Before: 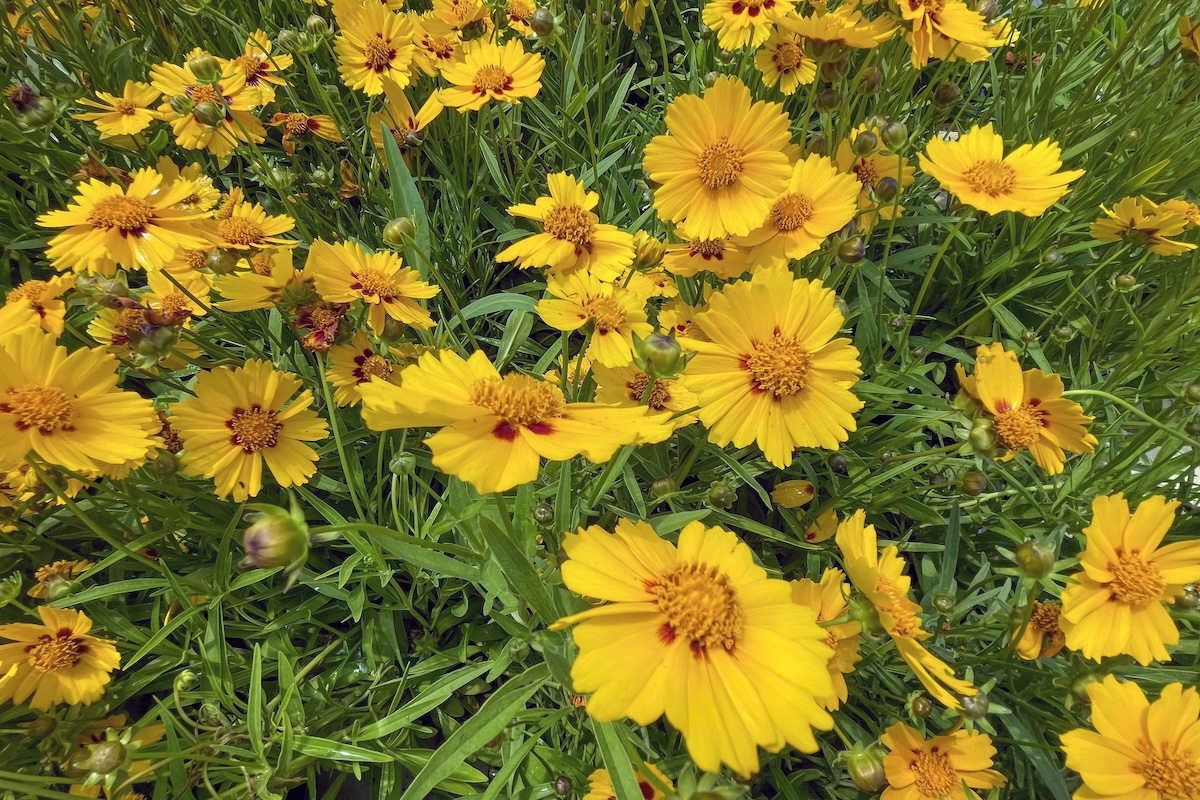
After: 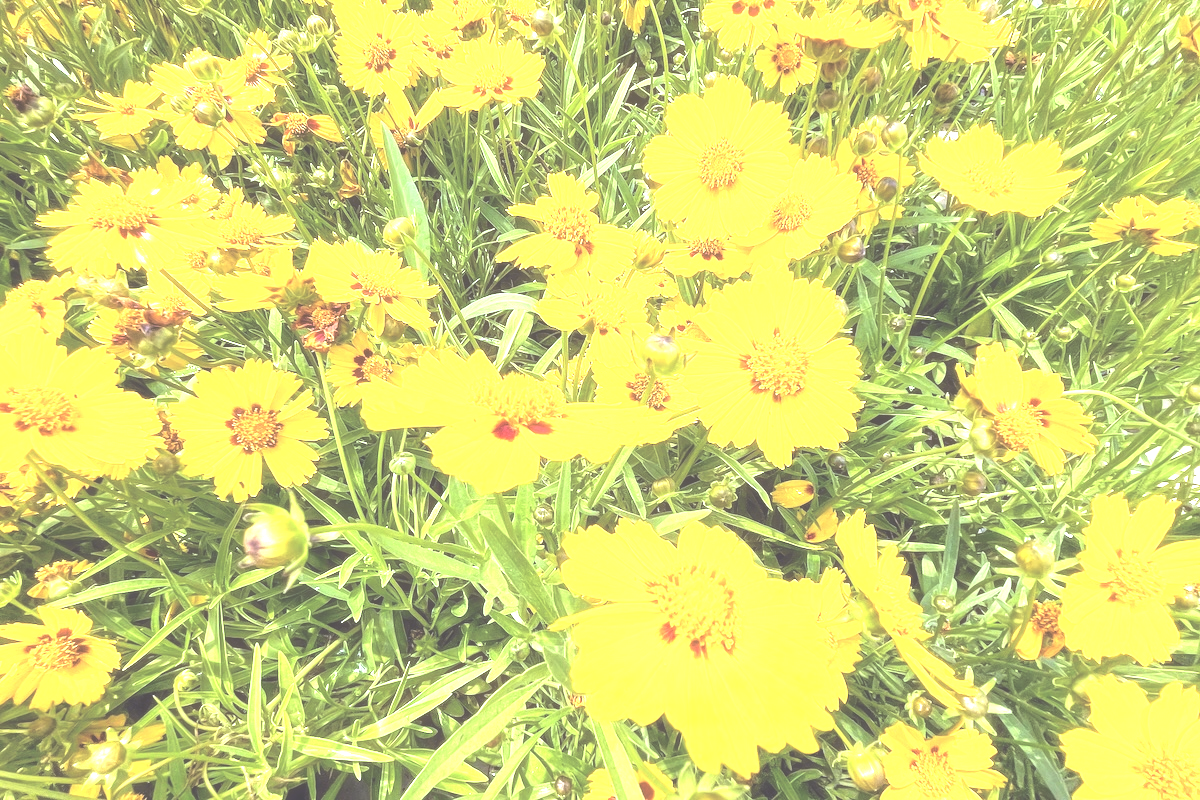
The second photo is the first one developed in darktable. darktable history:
haze removal: strength -0.104, compatibility mode true, adaptive false
tone curve: curves: ch0 [(0, 0) (0.003, 0.003) (0.011, 0.011) (0.025, 0.025) (0.044, 0.044) (0.069, 0.069) (0.1, 0.099) (0.136, 0.135) (0.177, 0.177) (0.224, 0.224) (0.277, 0.276) (0.335, 0.334) (0.399, 0.398) (0.468, 0.467) (0.543, 0.565) (0.623, 0.641) (0.709, 0.723) (0.801, 0.81) (0.898, 0.902) (1, 1)], color space Lab, independent channels, preserve colors none
exposure: black level correction -0.023, exposure 1.397 EV, compensate exposure bias true, compensate highlight preservation false
tone equalizer: -8 EV -0.397 EV, -7 EV -0.429 EV, -6 EV -0.309 EV, -5 EV -0.238 EV, -3 EV 0.228 EV, -2 EV 0.307 EV, -1 EV 0.395 EV, +0 EV 0.445 EV, smoothing diameter 24.93%, edges refinement/feathering 6.34, preserve details guided filter
base curve: preserve colors none
levels: levels [0.062, 0.494, 0.925]
